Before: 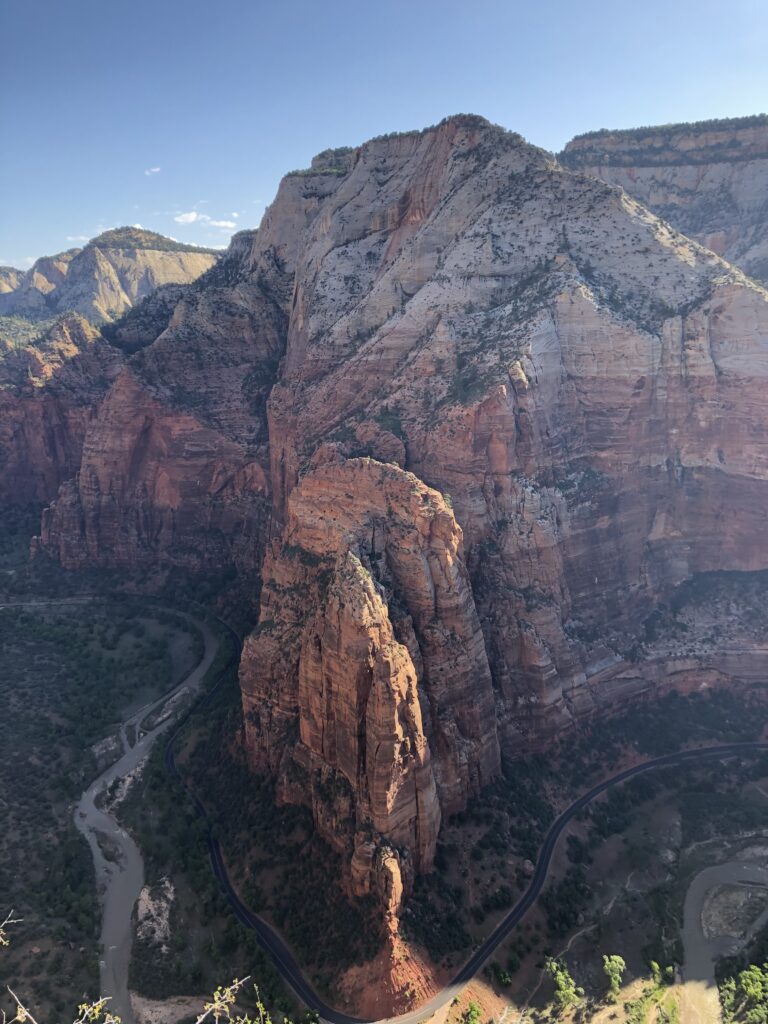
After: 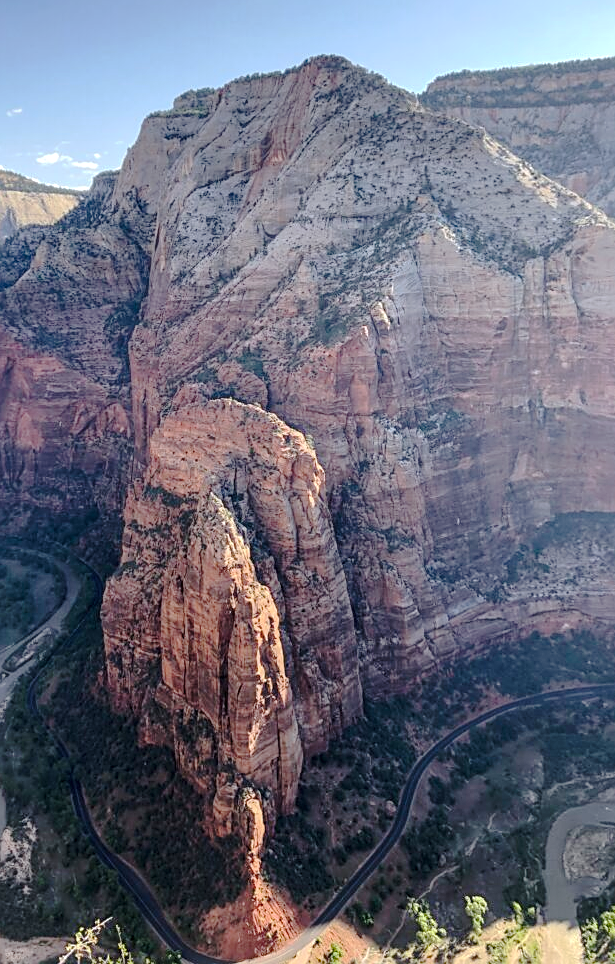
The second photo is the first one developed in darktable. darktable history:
exposure: exposure 0.154 EV, compensate exposure bias true, compensate highlight preservation false
crop and rotate: left 17.981%, top 5.793%, right 1.85%
local contrast: detail 130%
sharpen: on, module defaults
tone curve: curves: ch0 [(0, 0) (0.003, 0.004) (0.011, 0.01) (0.025, 0.025) (0.044, 0.042) (0.069, 0.064) (0.1, 0.093) (0.136, 0.13) (0.177, 0.182) (0.224, 0.241) (0.277, 0.322) (0.335, 0.409) (0.399, 0.482) (0.468, 0.551) (0.543, 0.606) (0.623, 0.672) (0.709, 0.73) (0.801, 0.81) (0.898, 0.885) (1, 1)], preserve colors none
